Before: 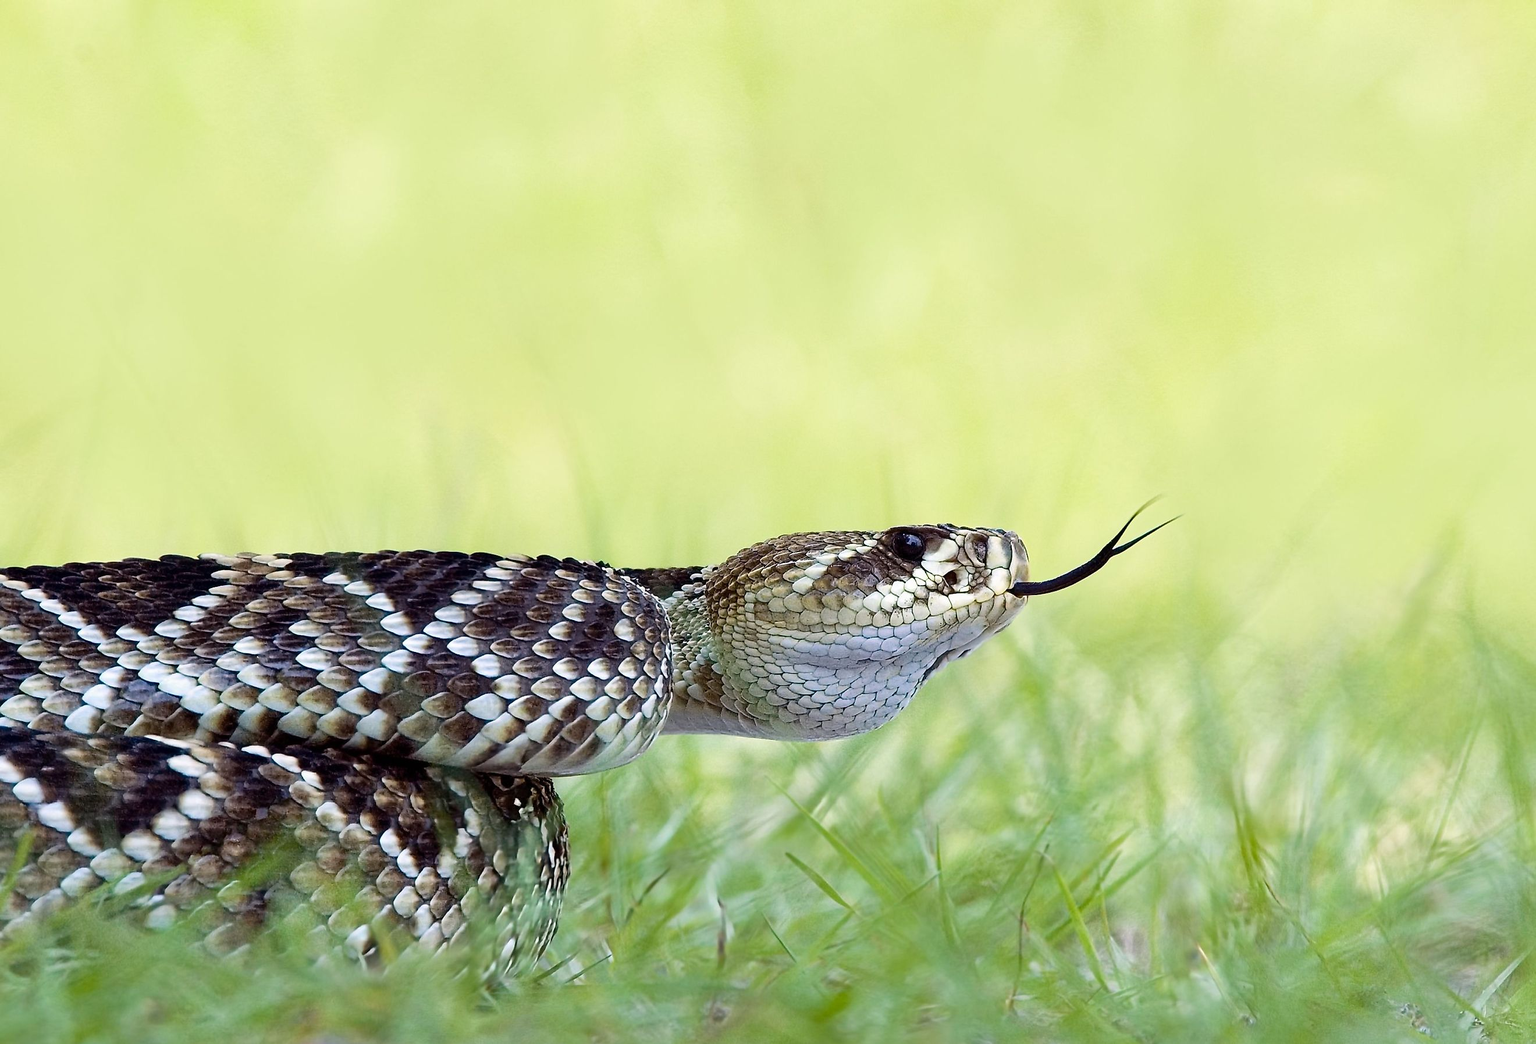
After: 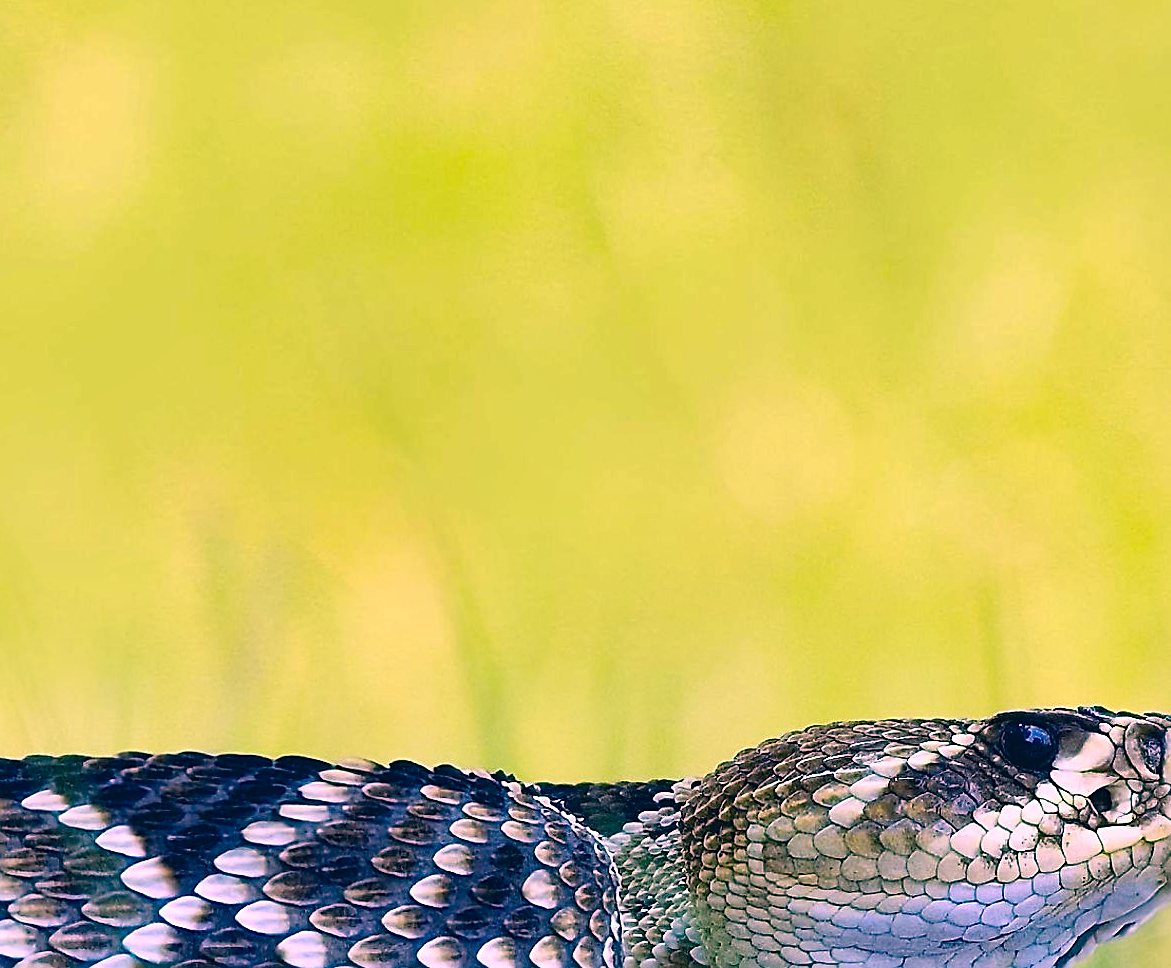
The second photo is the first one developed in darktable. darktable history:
sharpen: on, module defaults
color correction: highlights a* 16.84, highlights b* 0.24, shadows a* -15.47, shadows b* -14.26, saturation 1.5
crop: left 20.223%, top 10.827%, right 35.41%, bottom 34.893%
shadows and highlights: white point adjustment 0.069, soften with gaussian
